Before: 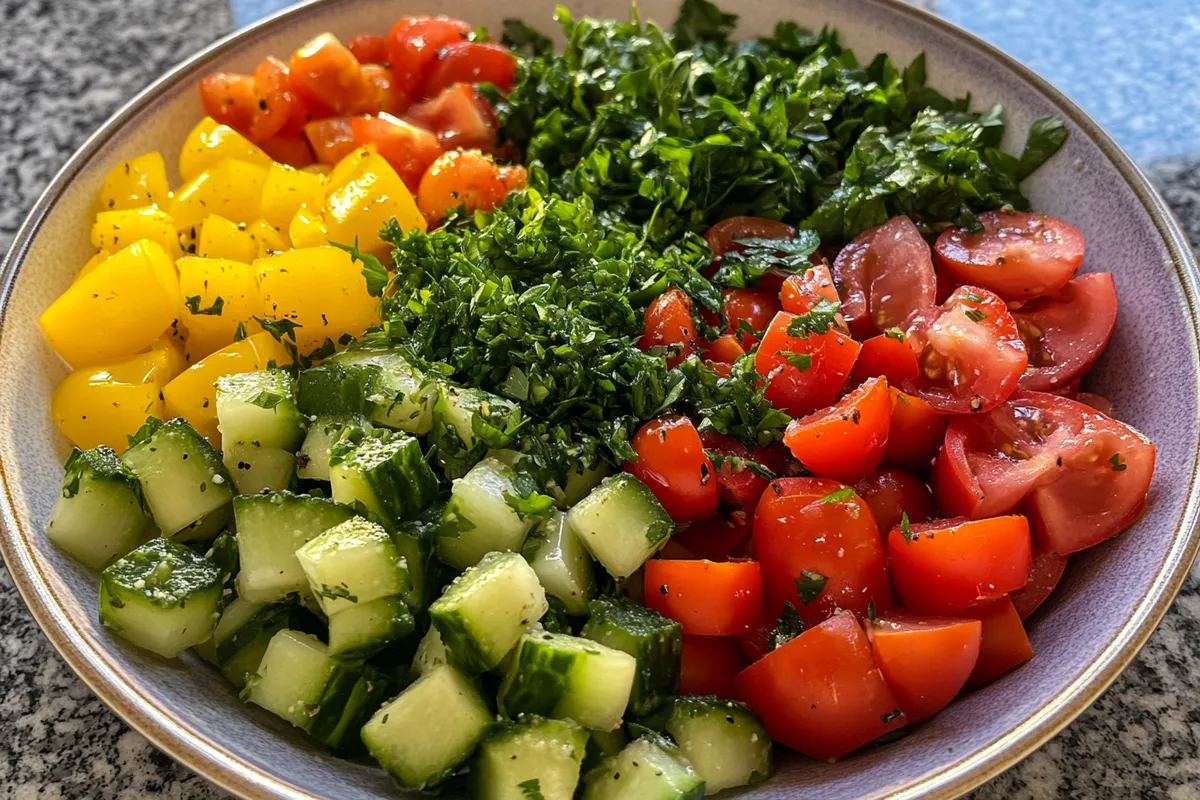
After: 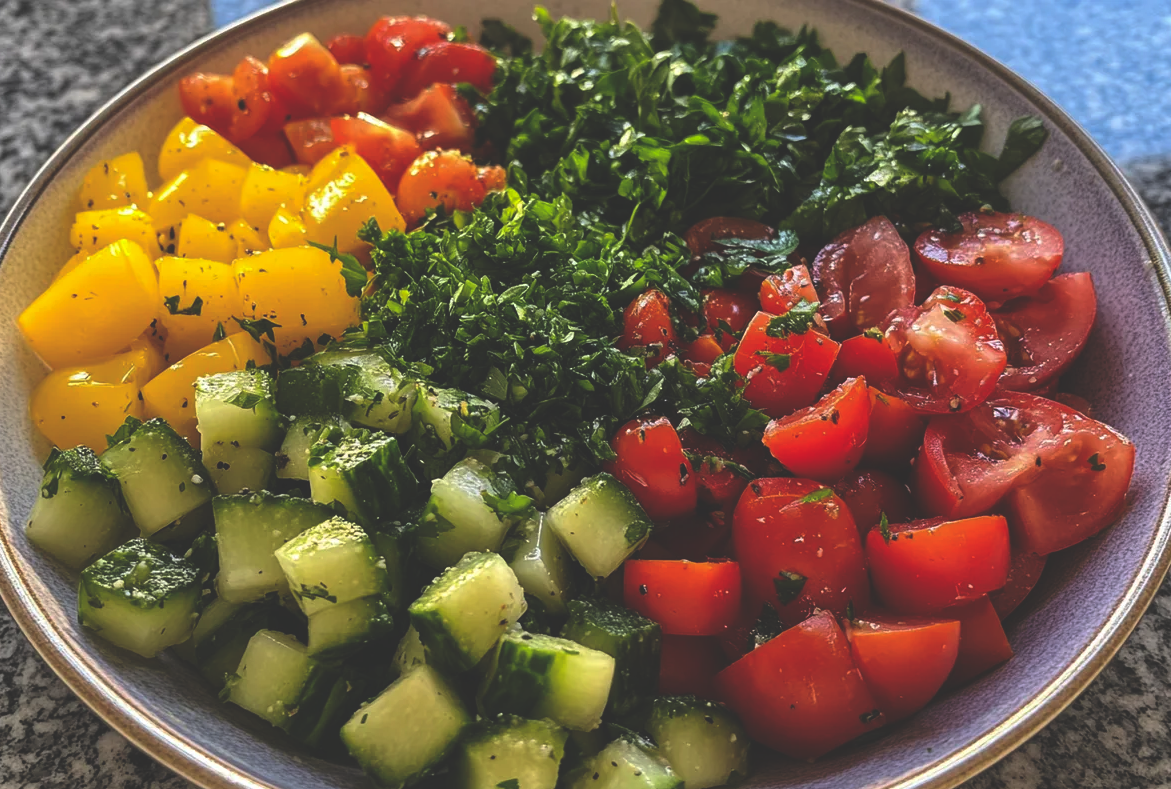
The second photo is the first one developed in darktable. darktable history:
rgb curve: curves: ch0 [(0, 0.186) (0.314, 0.284) (0.775, 0.708) (1, 1)], compensate middle gray true, preserve colors none
crop and rotate: left 1.774%, right 0.633%, bottom 1.28%
